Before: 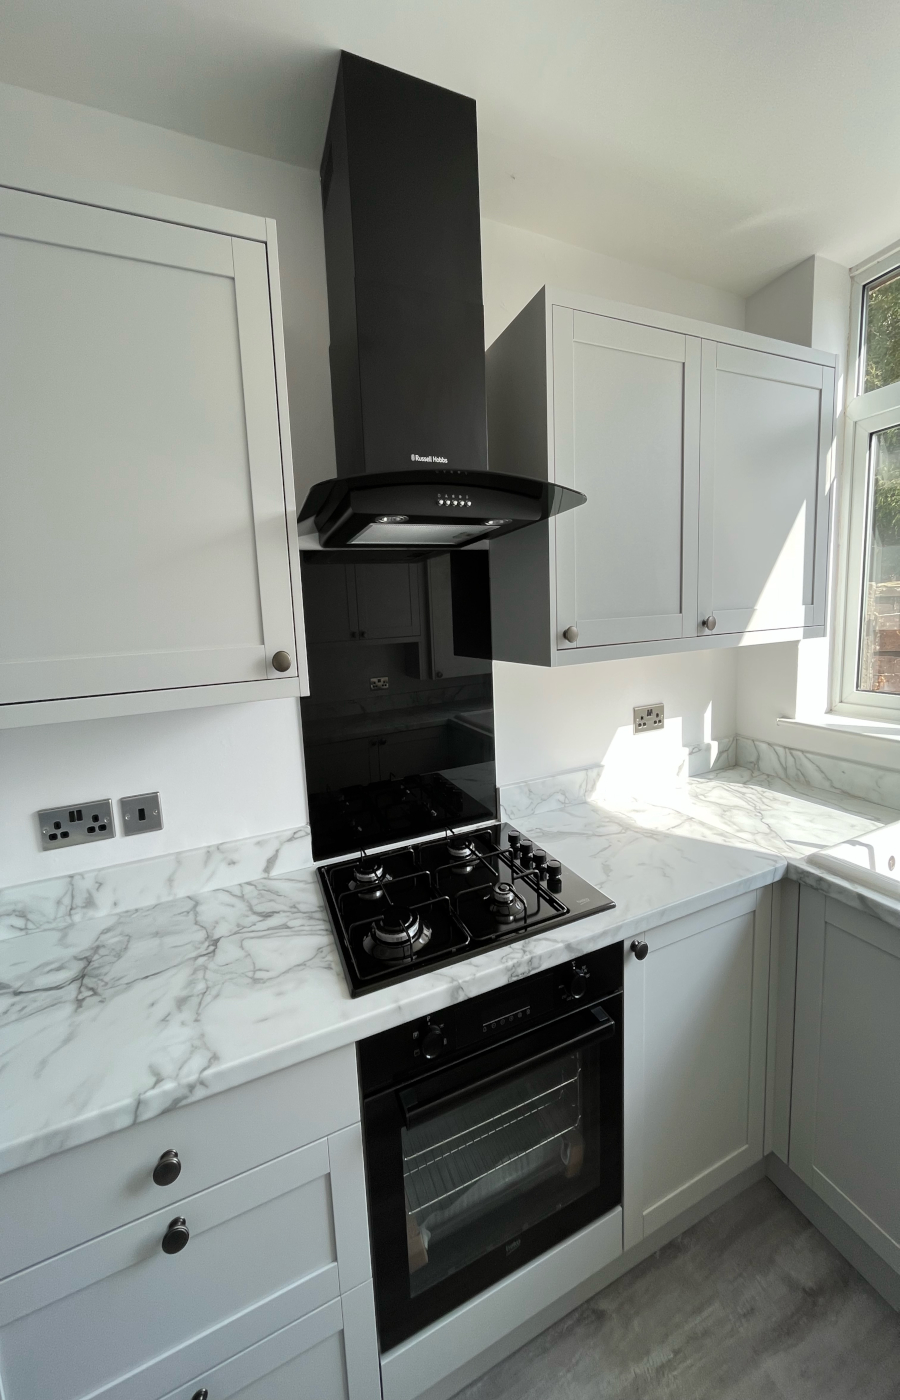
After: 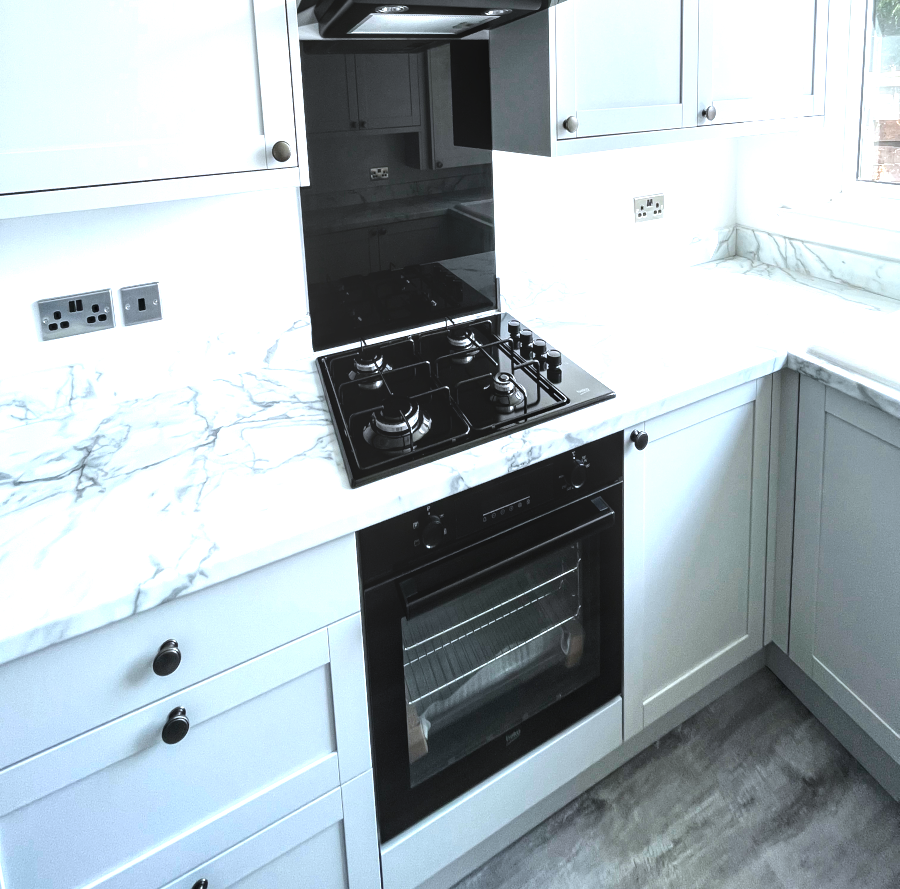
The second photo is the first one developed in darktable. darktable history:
crop and rotate: top 36.435%
exposure: black level correction 0, exposure 0.68 EV, compensate exposure bias true, compensate highlight preservation false
color contrast: green-magenta contrast 0.96
tone equalizer: -8 EV -0.75 EV, -7 EV -0.7 EV, -6 EV -0.6 EV, -5 EV -0.4 EV, -3 EV 0.4 EV, -2 EV 0.6 EV, -1 EV 0.7 EV, +0 EV 0.75 EV, edges refinement/feathering 500, mask exposure compensation -1.57 EV, preserve details no
local contrast: on, module defaults
color calibration: x 0.37, y 0.382, temperature 4313.32 K
